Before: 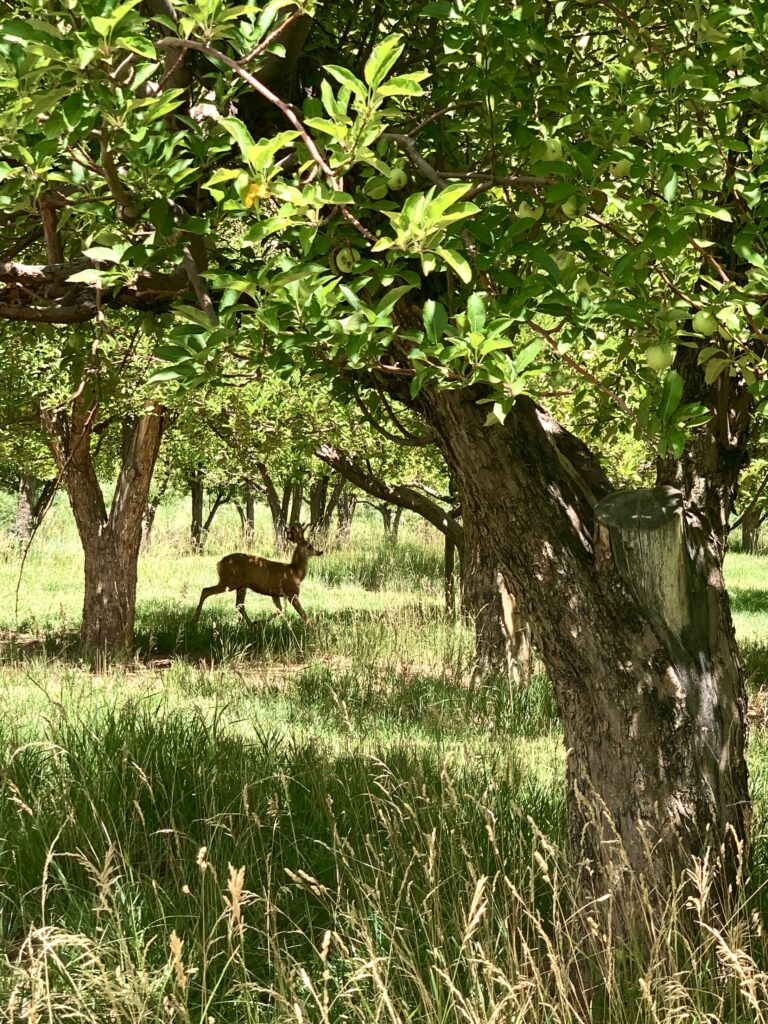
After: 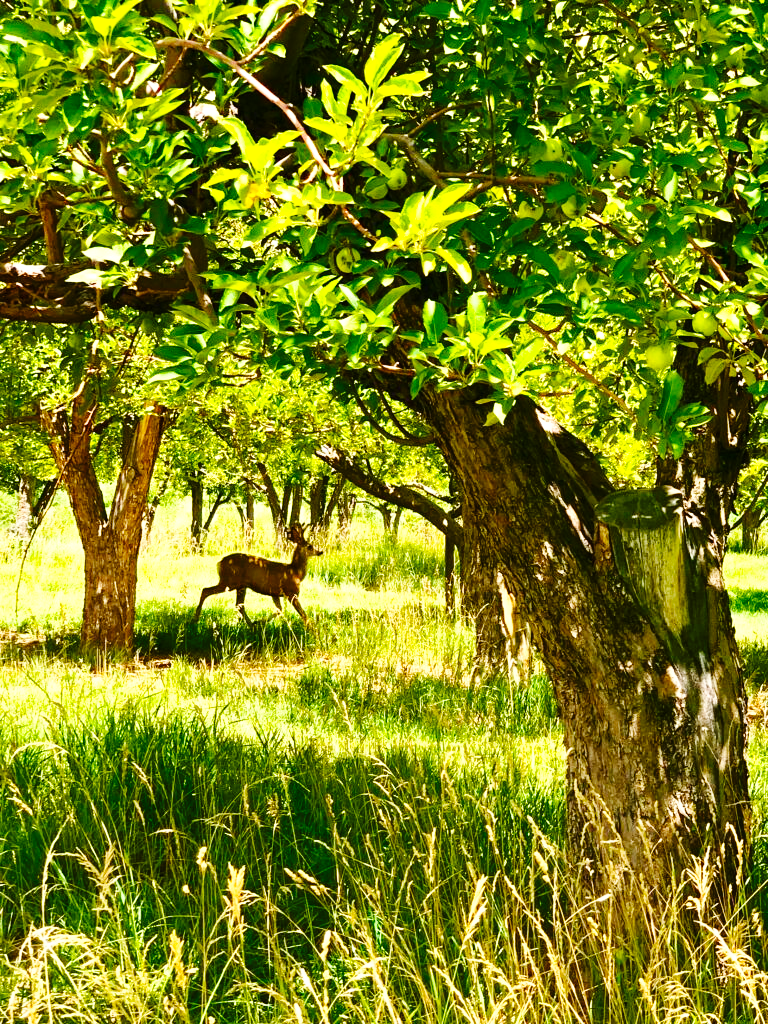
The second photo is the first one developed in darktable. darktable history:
color balance rgb: linear chroma grading › global chroma 10%, perceptual saturation grading › global saturation 30%, global vibrance 10%
base curve: curves: ch0 [(0, 0) (0.036, 0.025) (0.121, 0.166) (0.206, 0.329) (0.605, 0.79) (1, 1)], preserve colors none
exposure: black level correction 0, exposure 0.4 EV, compensate exposure bias true, compensate highlight preservation false
